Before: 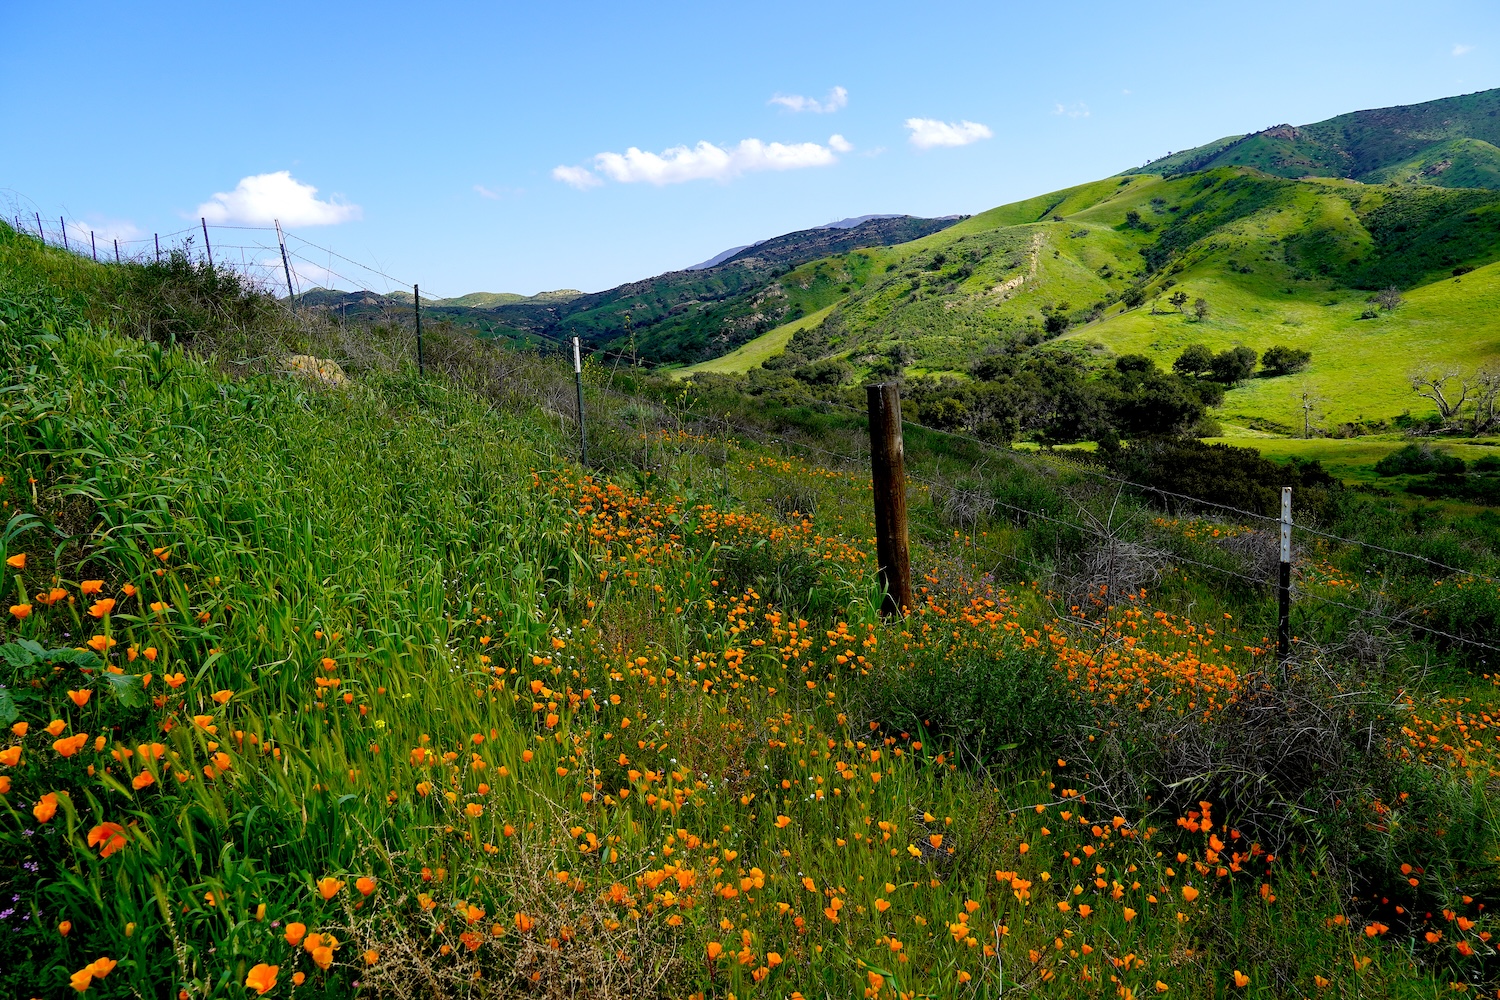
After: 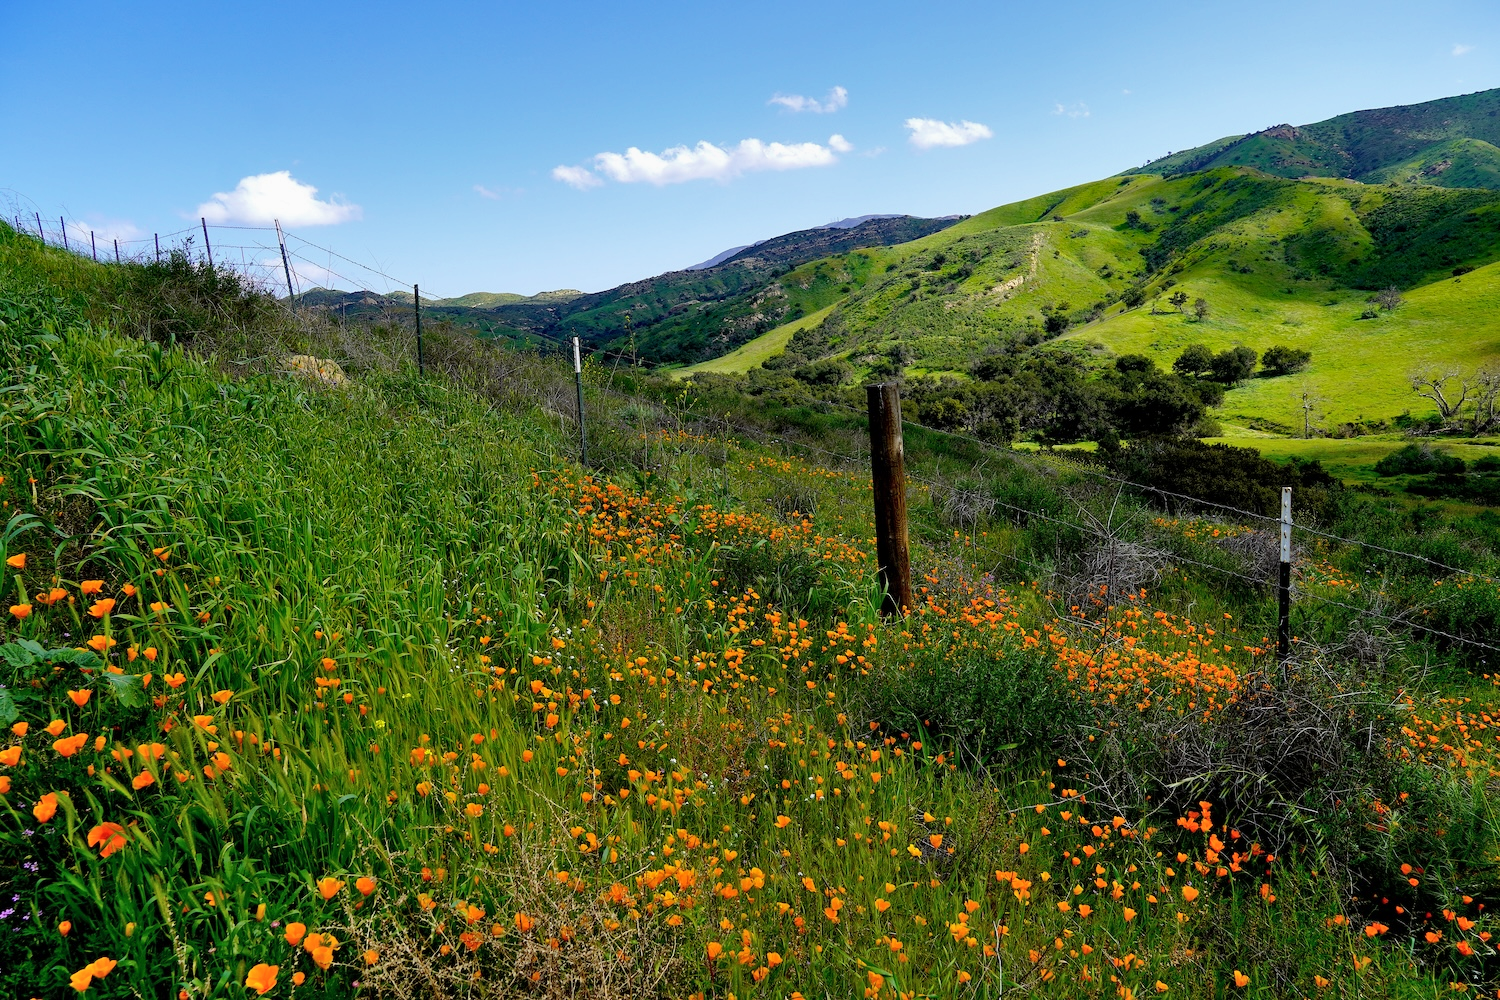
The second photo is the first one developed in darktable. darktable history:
shadows and highlights: shadows 43.5, white point adjustment -1.3, highlights color adjustment 46.86%, soften with gaussian
